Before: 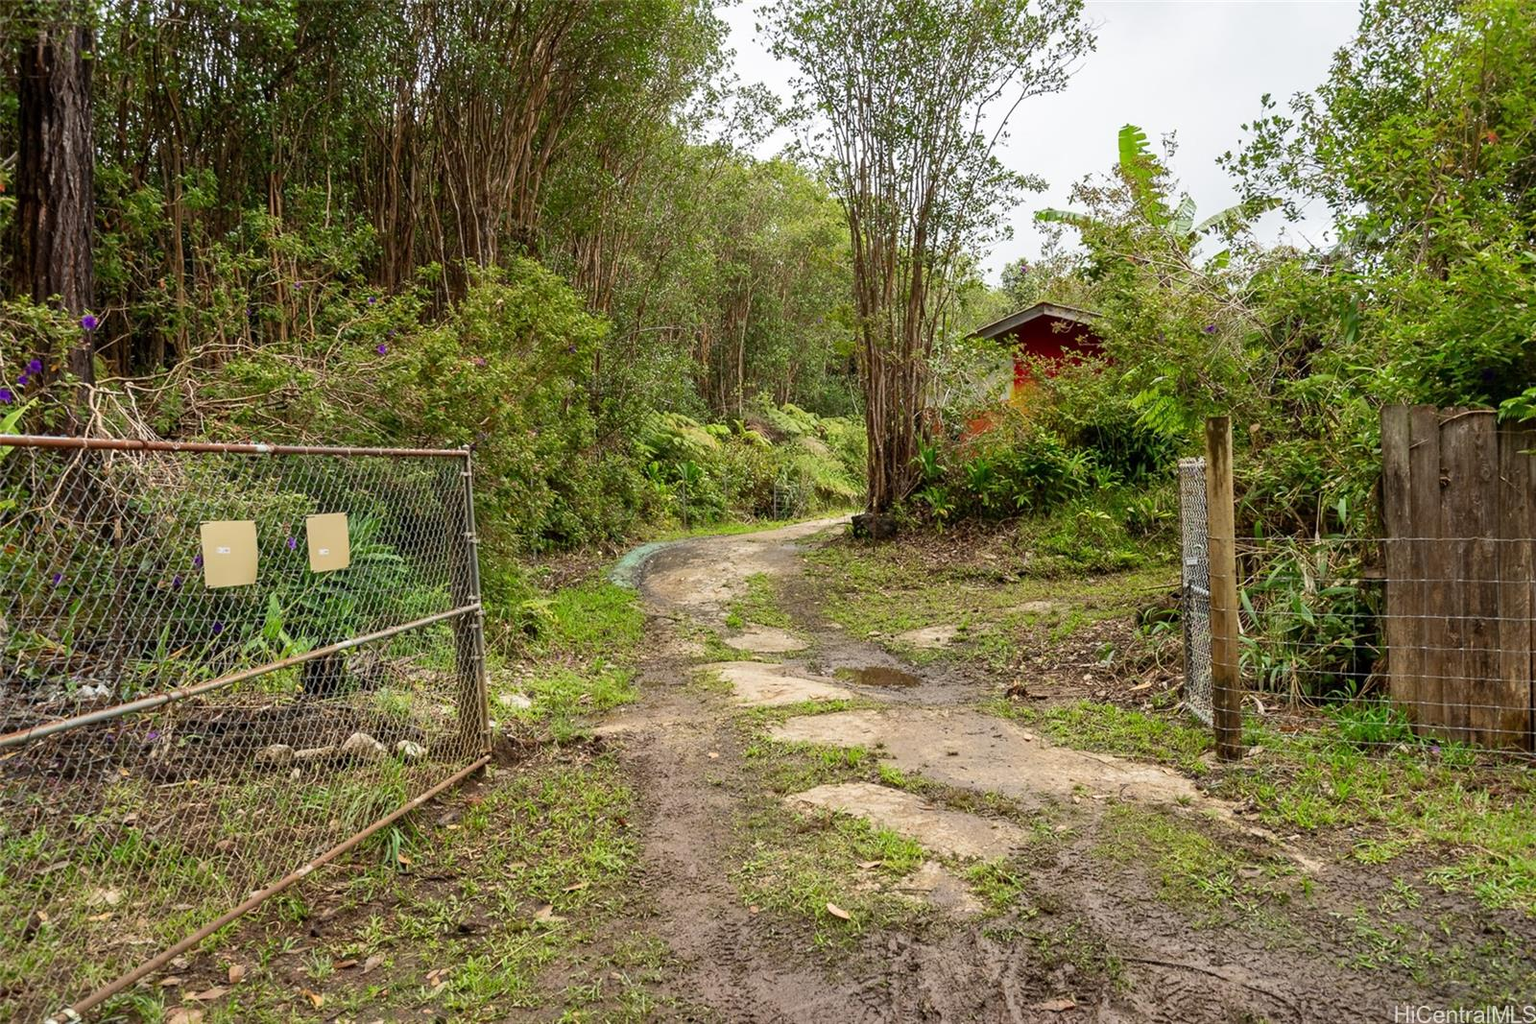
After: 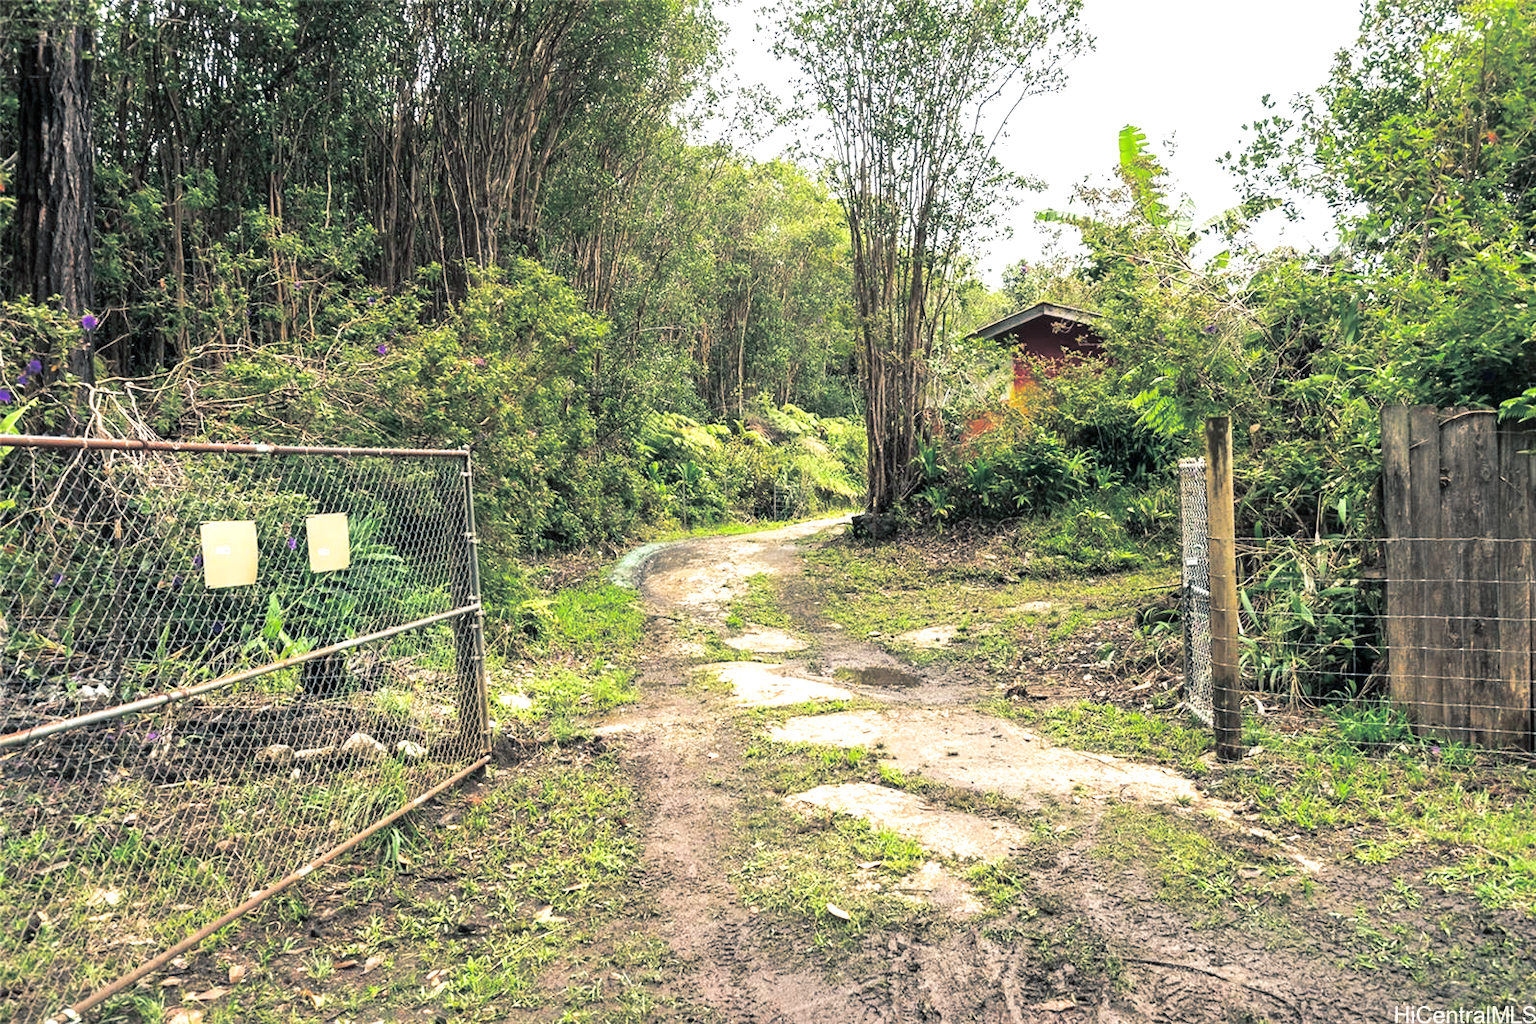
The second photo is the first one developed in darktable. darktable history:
split-toning: shadows › hue 205.2°, shadows › saturation 0.29, highlights › hue 50.4°, highlights › saturation 0.38, balance -49.9
exposure: exposure 0.943 EV, compensate highlight preservation false
